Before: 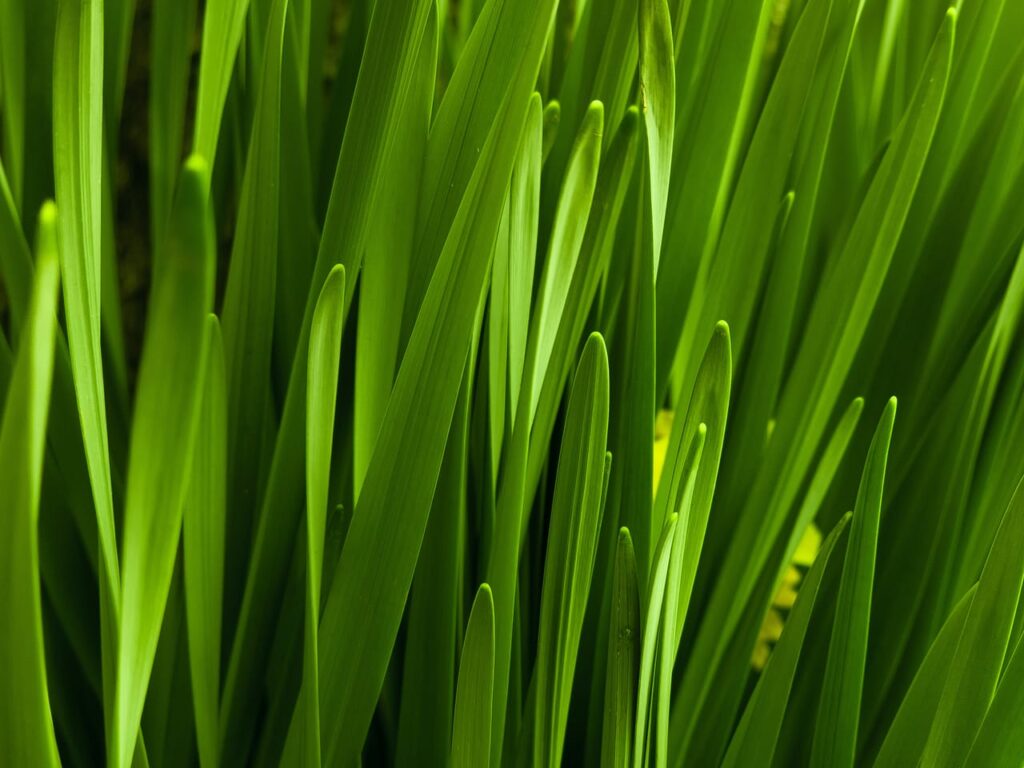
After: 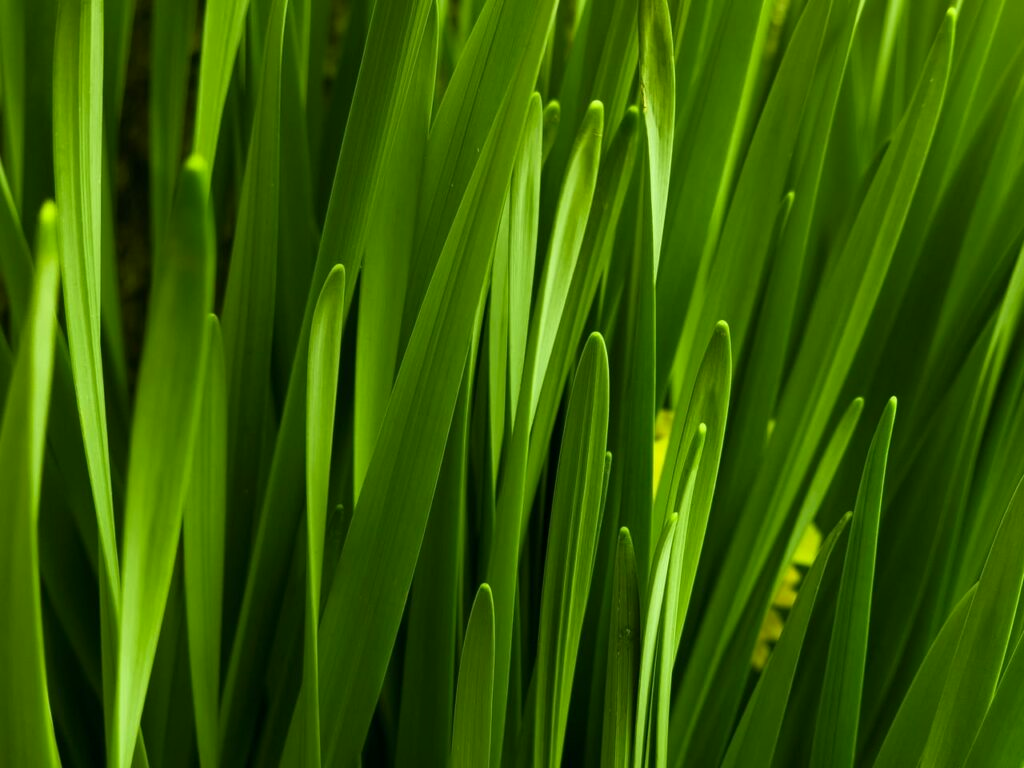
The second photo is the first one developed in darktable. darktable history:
contrast brightness saturation: contrast 0.033, brightness -0.035
color correction: highlights a* -0.22, highlights b* -0.128
